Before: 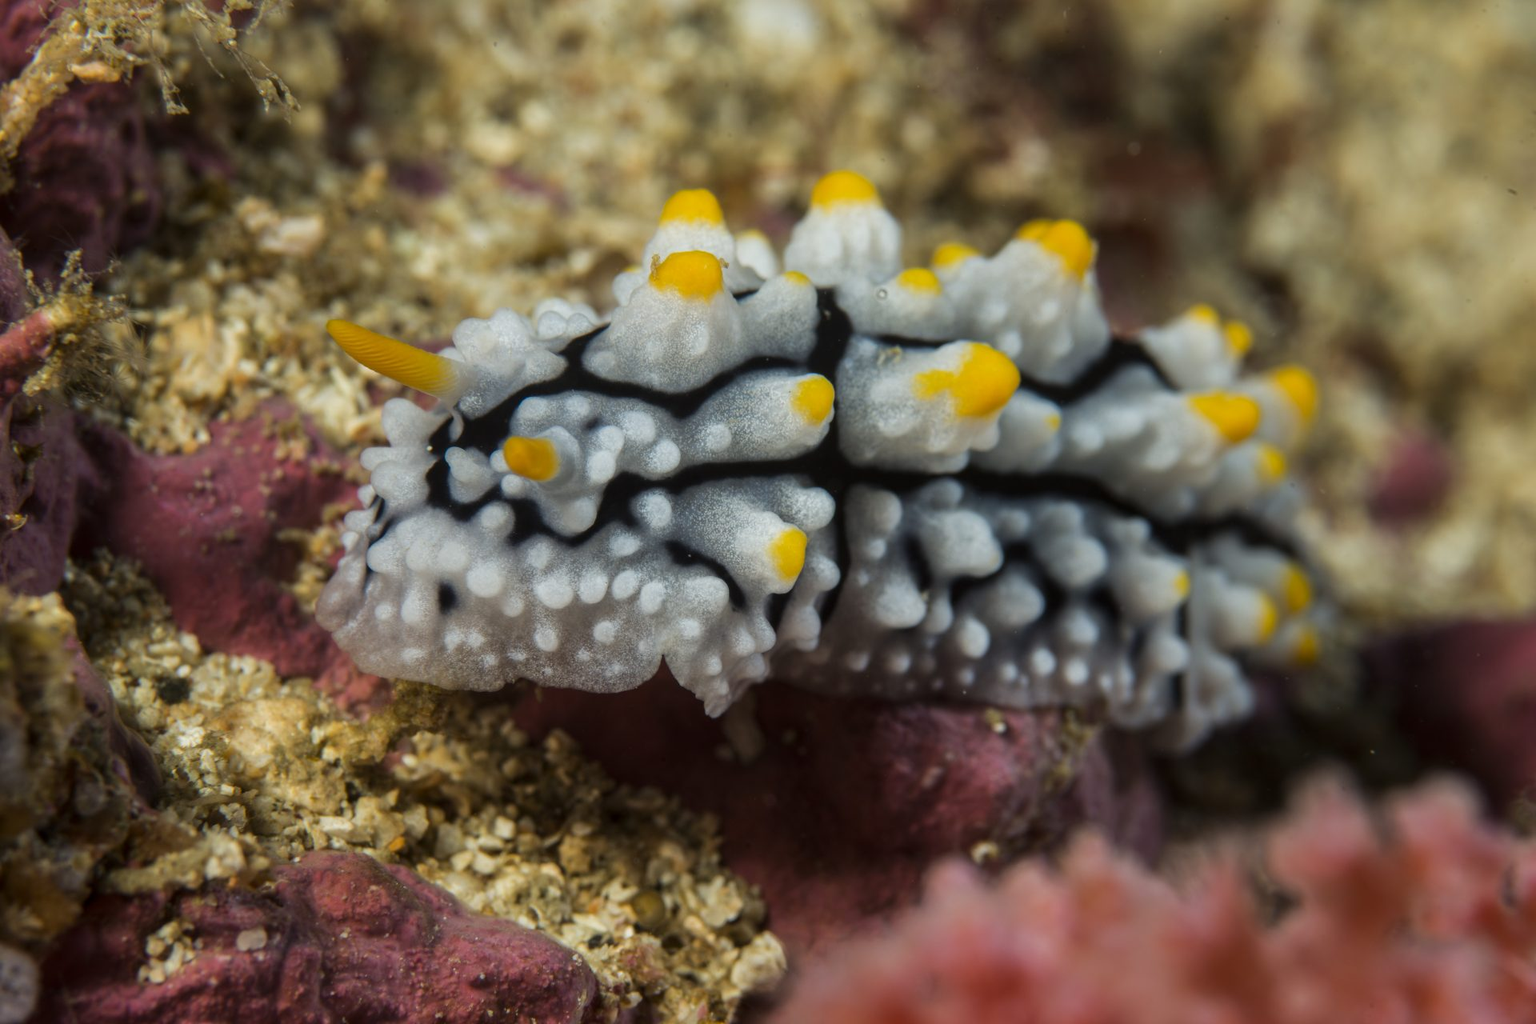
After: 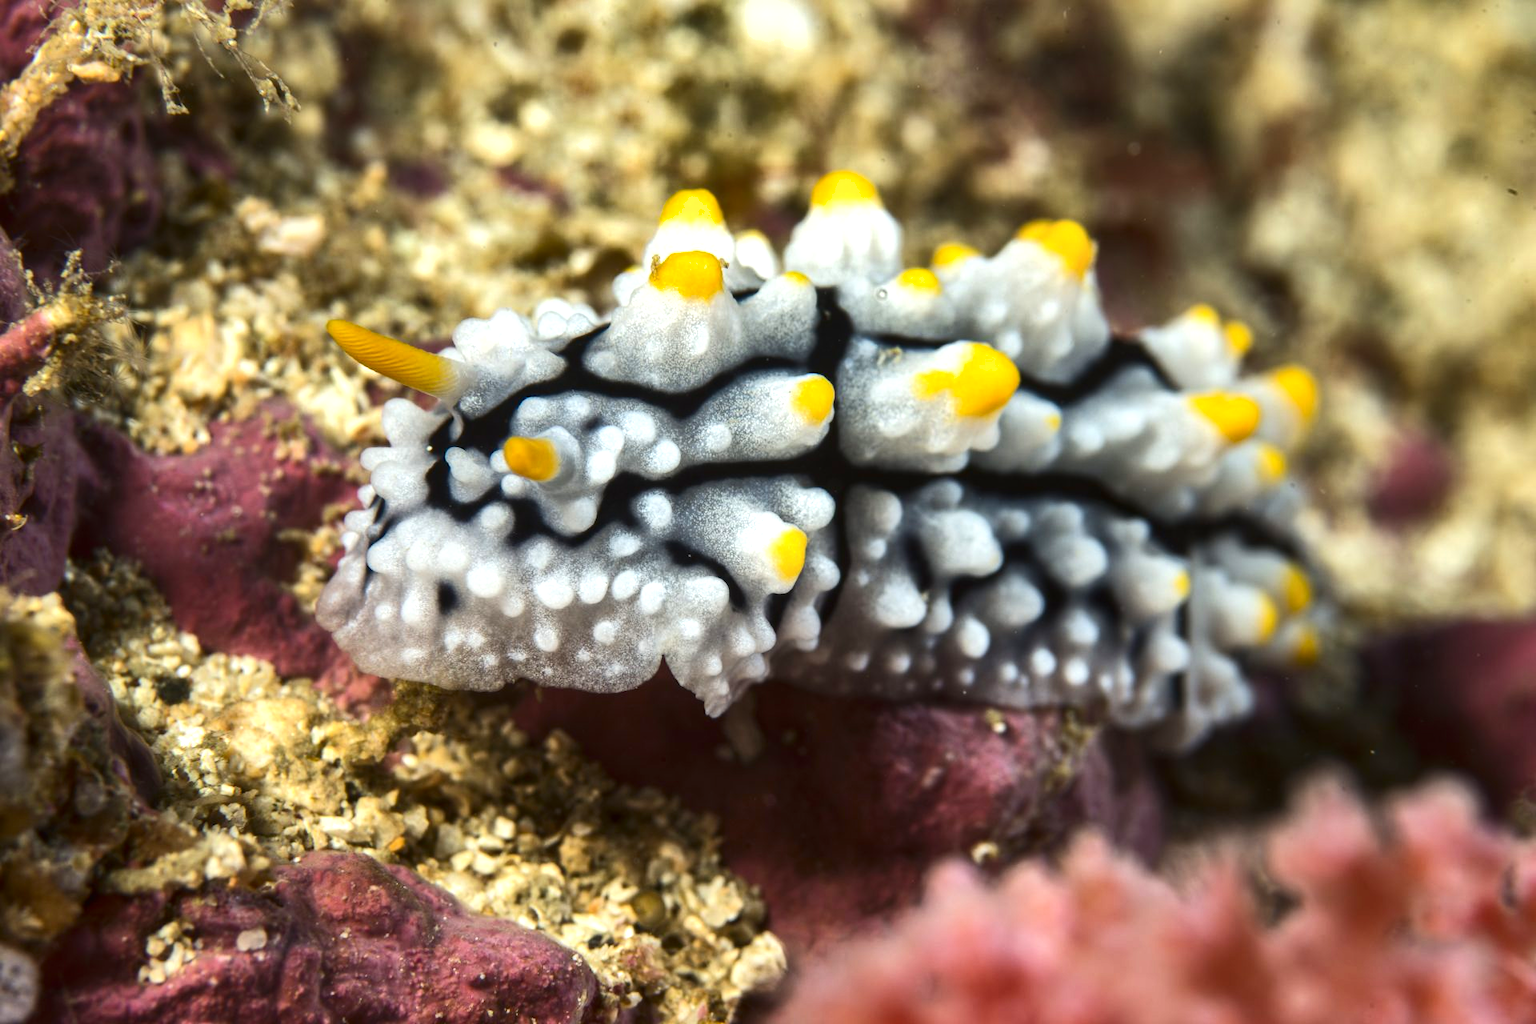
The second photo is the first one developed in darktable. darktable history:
tone curve: curves: ch0 [(0, 0) (0.003, 0.012) (0.011, 0.015) (0.025, 0.02) (0.044, 0.032) (0.069, 0.044) (0.1, 0.063) (0.136, 0.085) (0.177, 0.121) (0.224, 0.159) (0.277, 0.207) (0.335, 0.261) (0.399, 0.328) (0.468, 0.41) (0.543, 0.506) (0.623, 0.609) (0.709, 0.719) (0.801, 0.82) (0.898, 0.907) (1, 1)], color space Lab, independent channels, preserve colors none
exposure: black level correction 0, exposure 1 EV, compensate highlight preservation false
shadows and highlights: shadows 30.66, highlights -62.9, soften with gaussian
